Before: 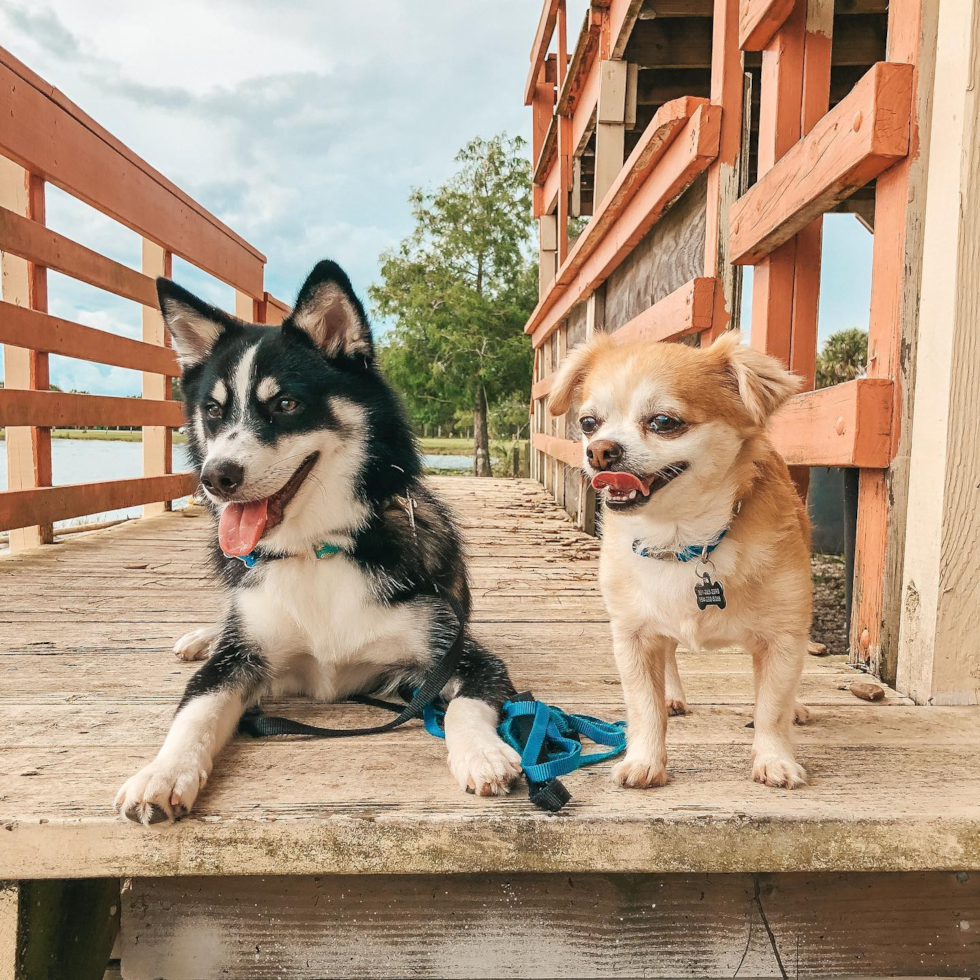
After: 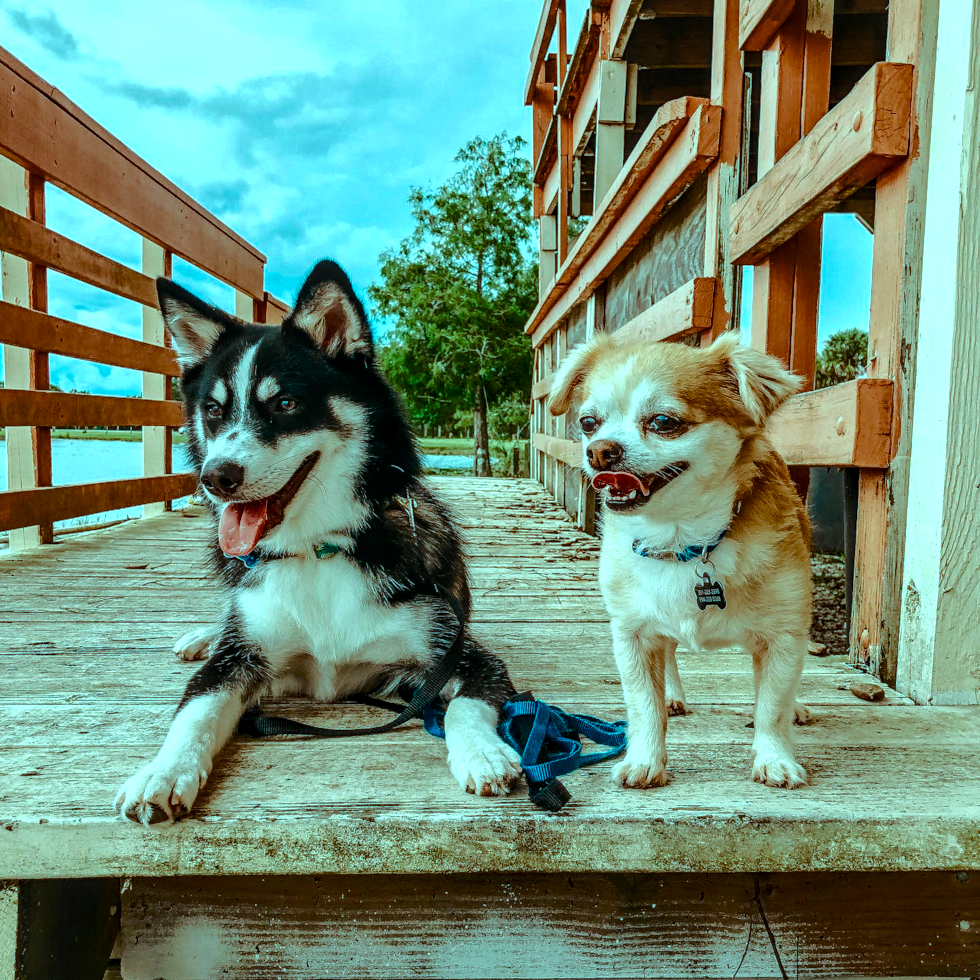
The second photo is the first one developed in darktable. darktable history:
tone equalizer: -8 EV -0.423 EV, -7 EV -0.398 EV, -6 EV -0.311 EV, -5 EV -0.223 EV, -3 EV 0.244 EV, -2 EV 0.311 EV, -1 EV 0.363 EV, +0 EV 0.41 EV
tone curve: curves: ch0 [(0, 0) (0.568, 0.517) (0.8, 0.717) (1, 1)], color space Lab, independent channels, preserve colors none
local contrast: detail 130%
color balance rgb: highlights gain › luminance -33.238%, highlights gain › chroma 5.8%, highlights gain › hue 219.65°, perceptual saturation grading › global saturation 34.891%, perceptual saturation grading › highlights -29.89%, perceptual saturation grading › shadows 35.015%, global vibrance 10.054%, contrast 15.116%, saturation formula JzAzBz (2021)
base curve: curves: ch0 [(0, 0) (0.073, 0.04) (0.157, 0.139) (0.492, 0.492) (0.758, 0.758) (1, 1)], exposure shift 0.01
